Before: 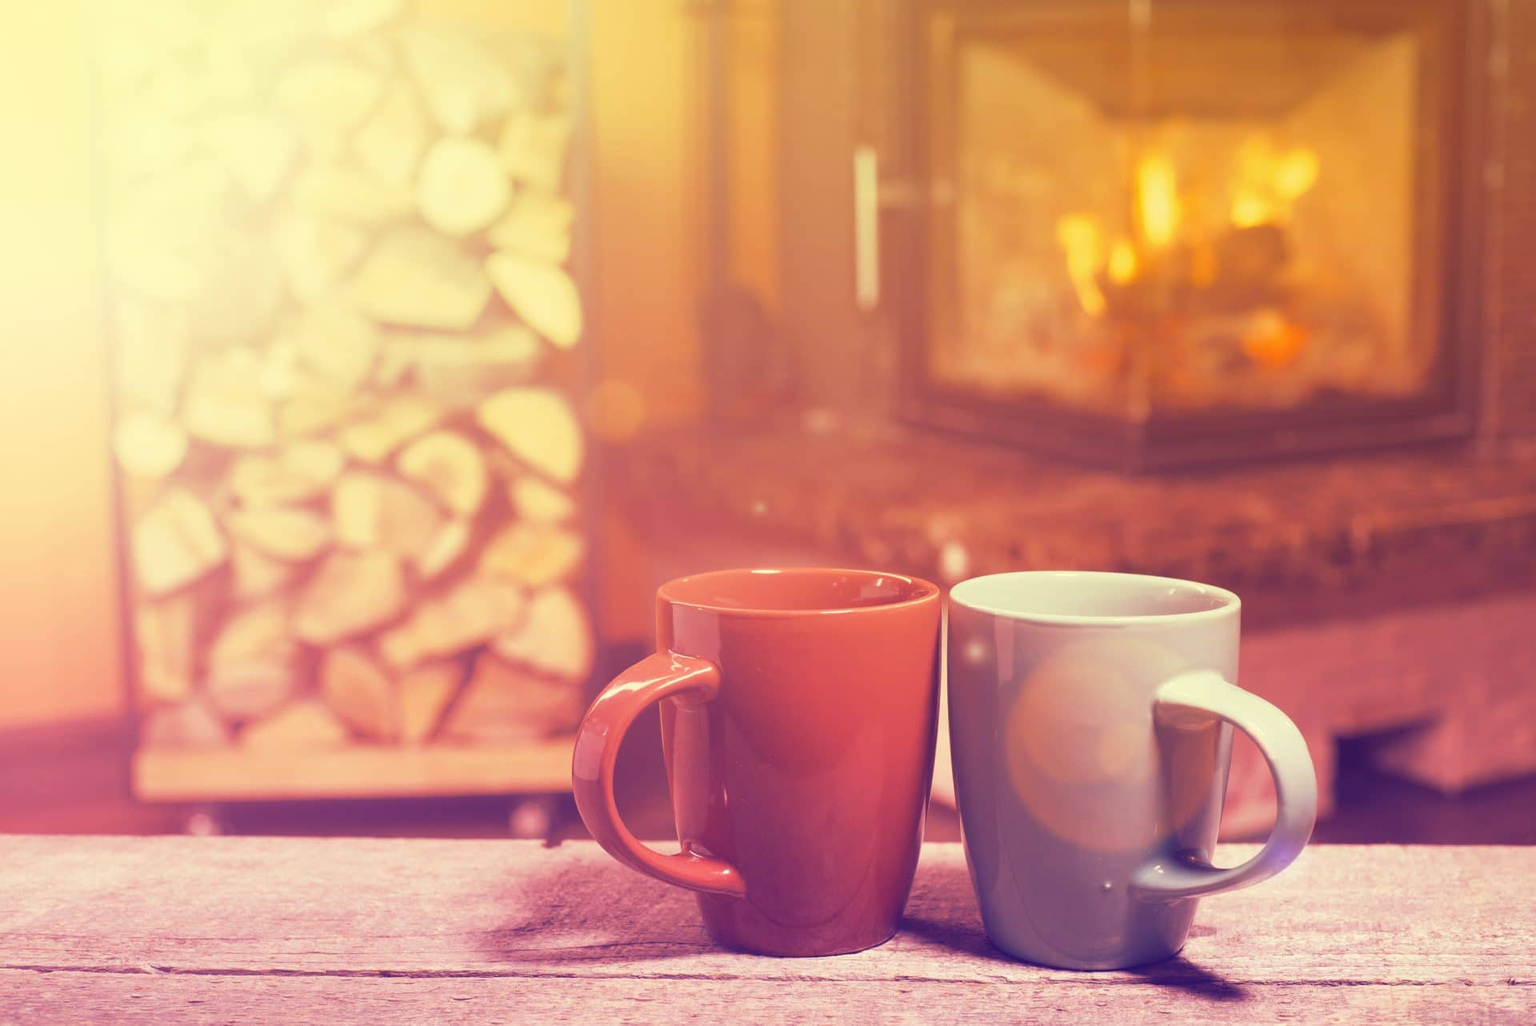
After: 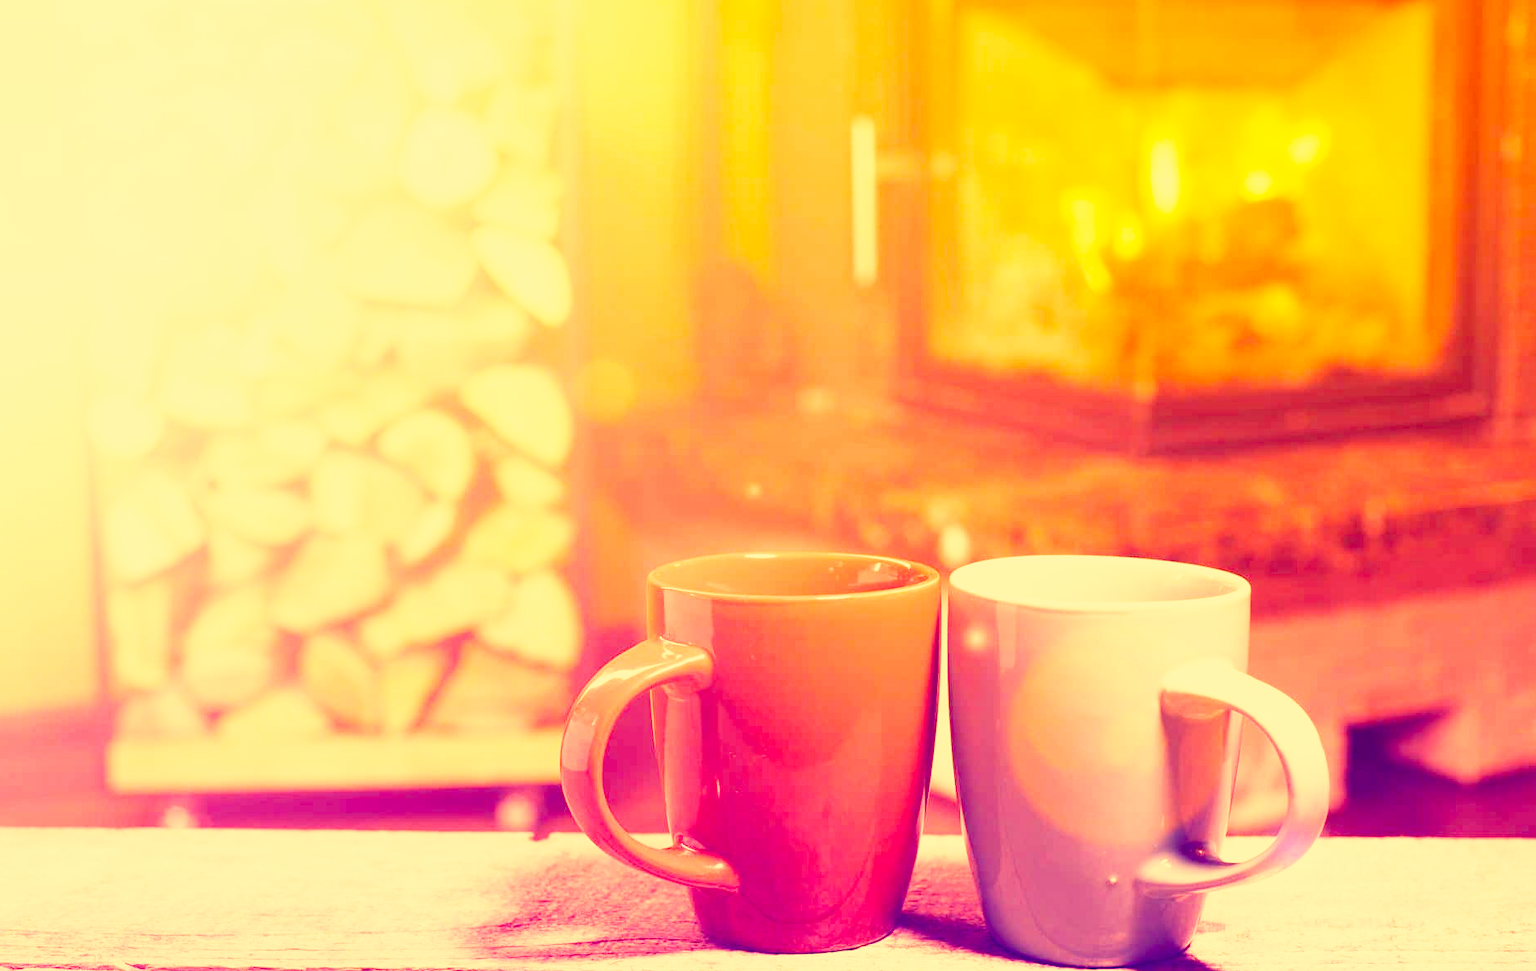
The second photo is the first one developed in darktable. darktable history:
crop: left 1.964%, top 3.251%, right 1.122%, bottom 4.933%
base curve: curves: ch0 [(0, 0) (0.007, 0.004) (0.027, 0.03) (0.046, 0.07) (0.207, 0.54) (0.442, 0.872) (0.673, 0.972) (1, 1)], preserve colors none
color correction: highlights a* 10.12, highlights b* 39.04, shadows a* 14.62, shadows b* 3.37
